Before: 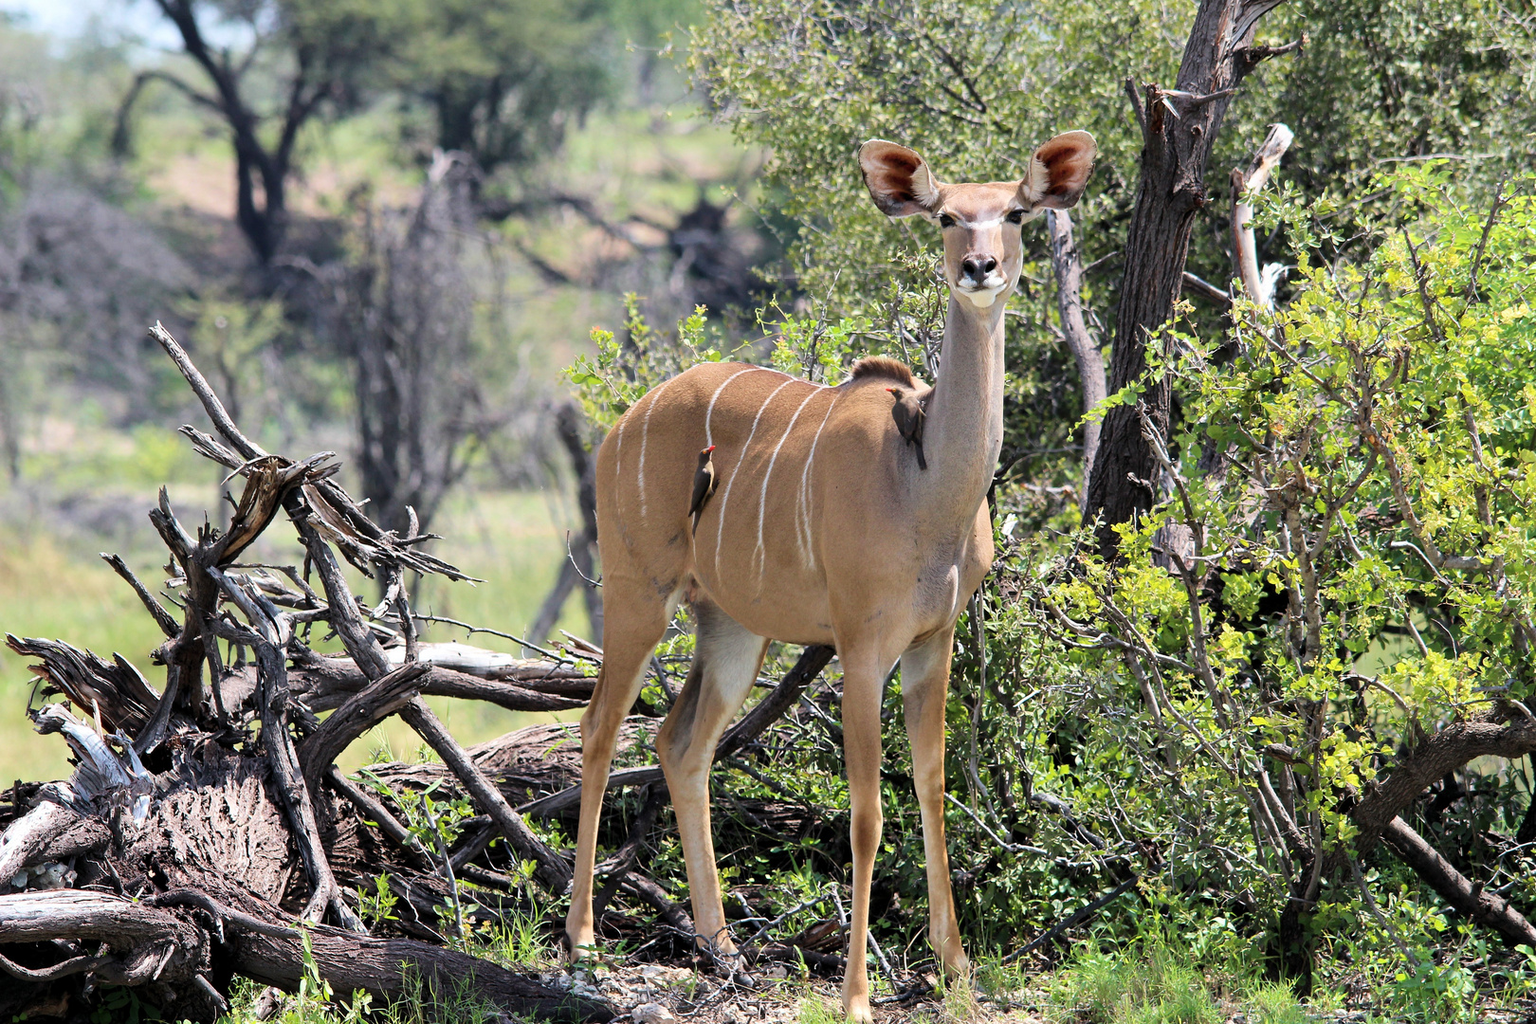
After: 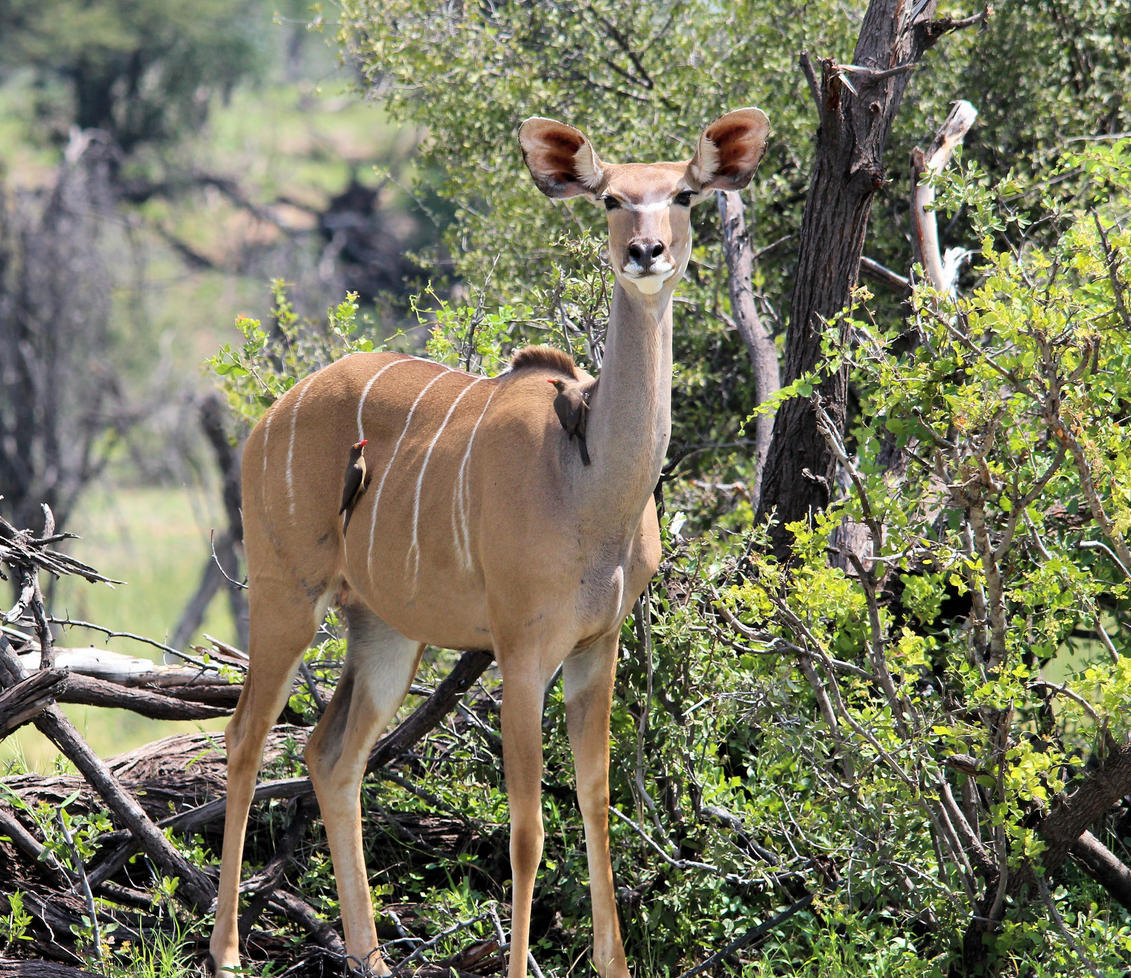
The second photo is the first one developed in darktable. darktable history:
crop and rotate: left 23.91%, top 2.898%, right 6.228%, bottom 6.533%
